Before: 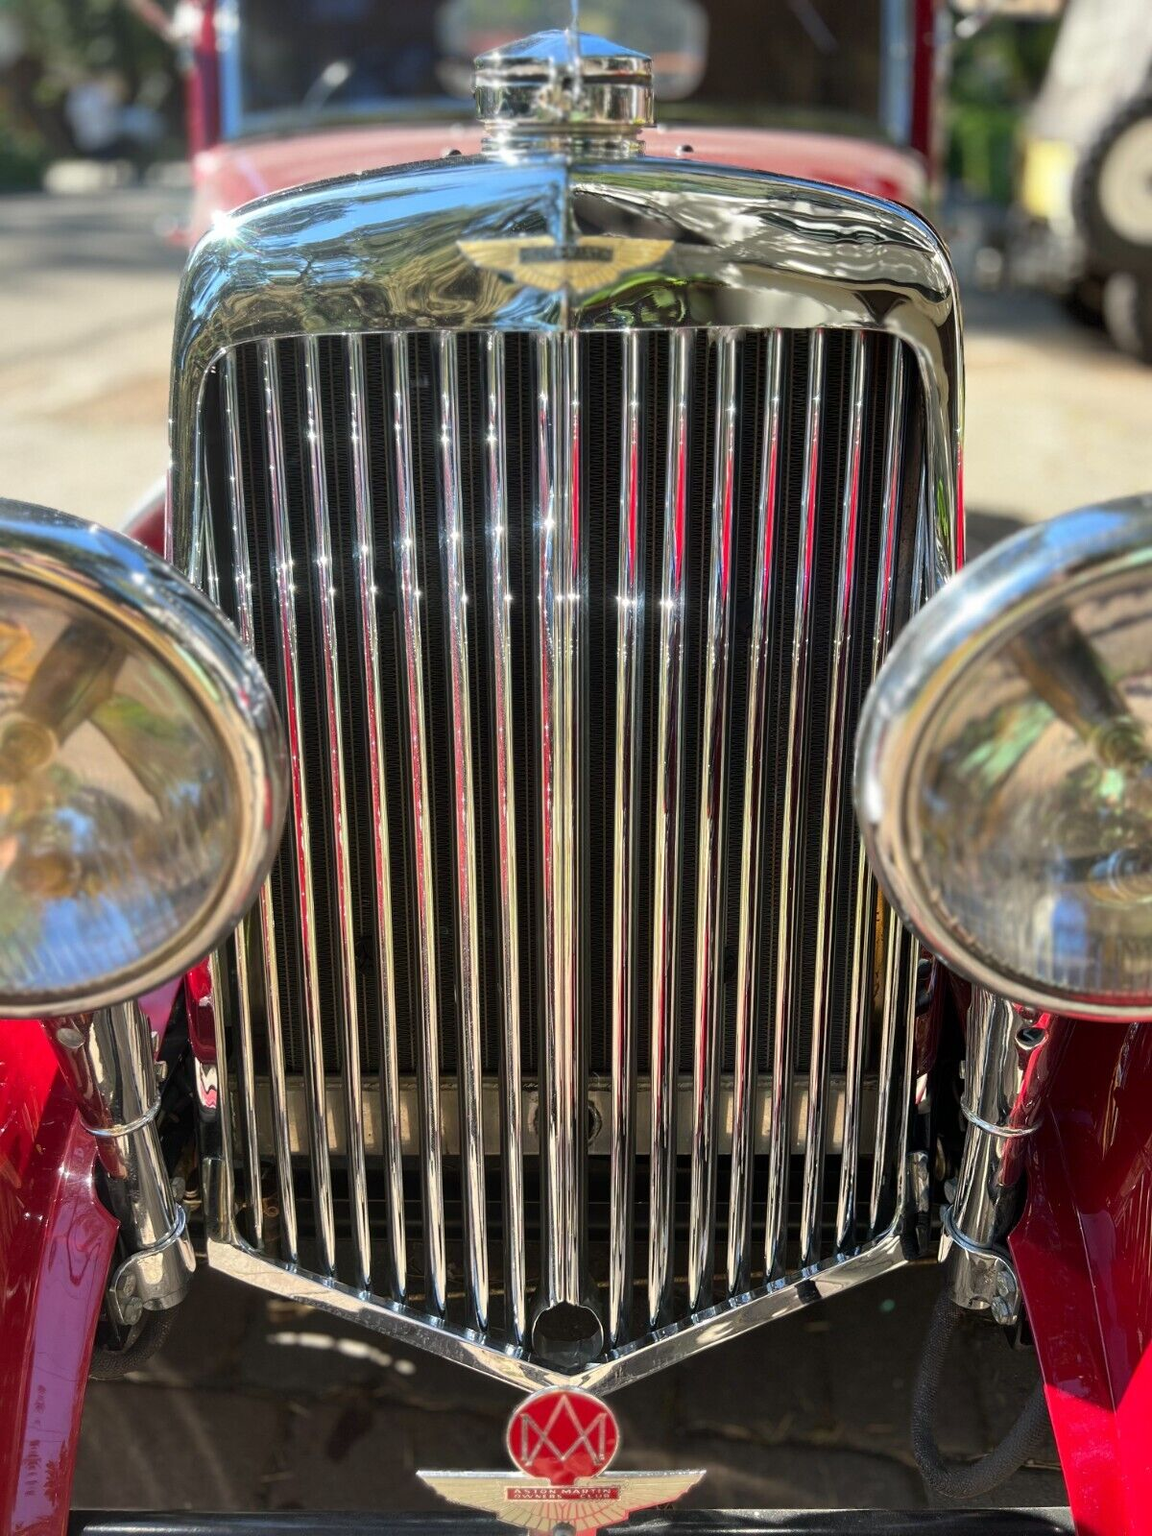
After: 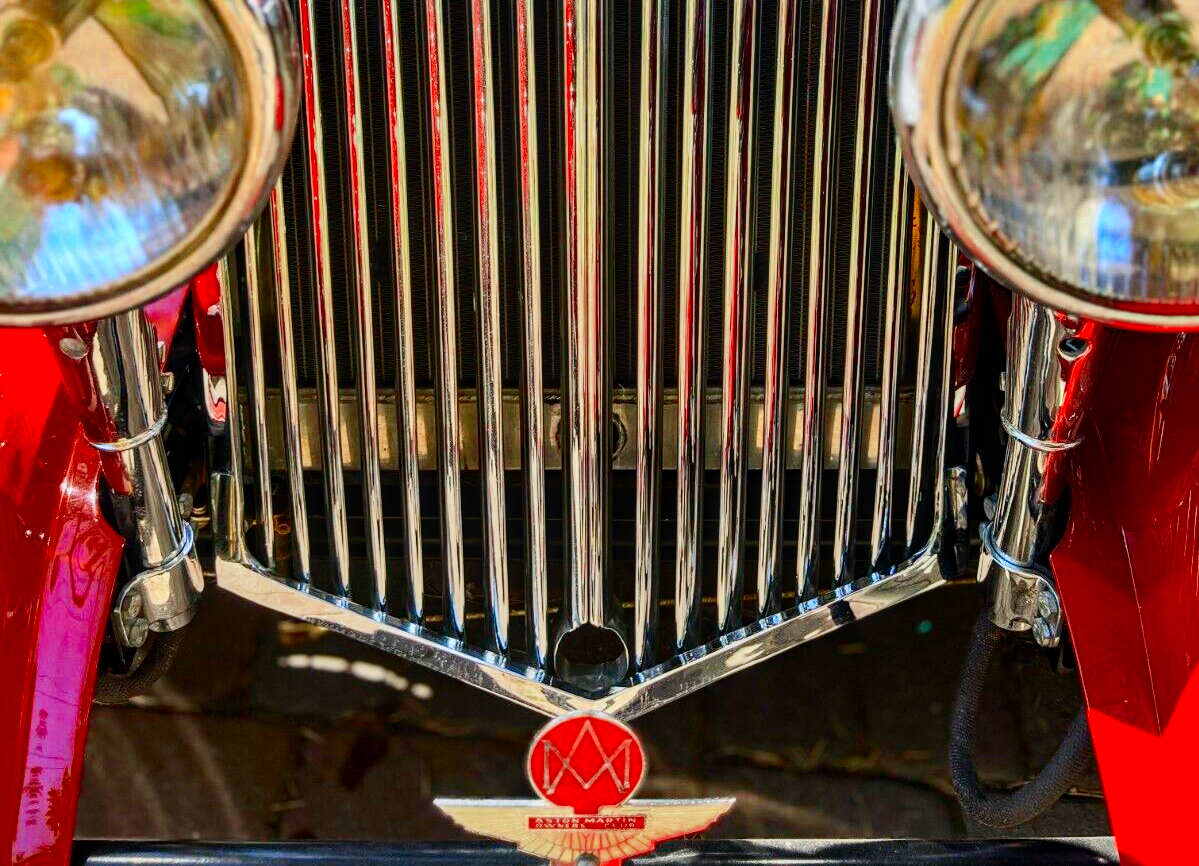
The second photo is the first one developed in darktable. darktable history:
haze removal: compatibility mode true, adaptive false
color zones: curves: ch0 [(0, 0.5) (0.125, 0.4) (0.25, 0.5) (0.375, 0.4) (0.5, 0.4) (0.625, 0.6) (0.75, 0.6) (0.875, 0.5)]; ch1 [(0, 0.4) (0.125, 0.5) (0.25, 0.4) (0.375, 0.4) (0.5, 0.4) (0.625, 0.4) (0.75, 0.5) (0.875, 0.4)]; ch2 [(0, 0.6) (0.125, 0.5) (0.25, 0.5) (0.375, 0.6) (0.5, 0.6) (0.625, 0.5) (0.75, 0.5) (0.875, 0.5)]
levels: levels [0, 0.445, 1]
crop and rotate: top 45.867%, right 0.048%
local contrast: on, module defaults
contrast brightness saturation: contrast 0.256, brightness 0.021, saturation 0.867
filmic rgb: black relative exposure -7.65 EV, white relative exposure 4.56 EV, hardness 3.61
